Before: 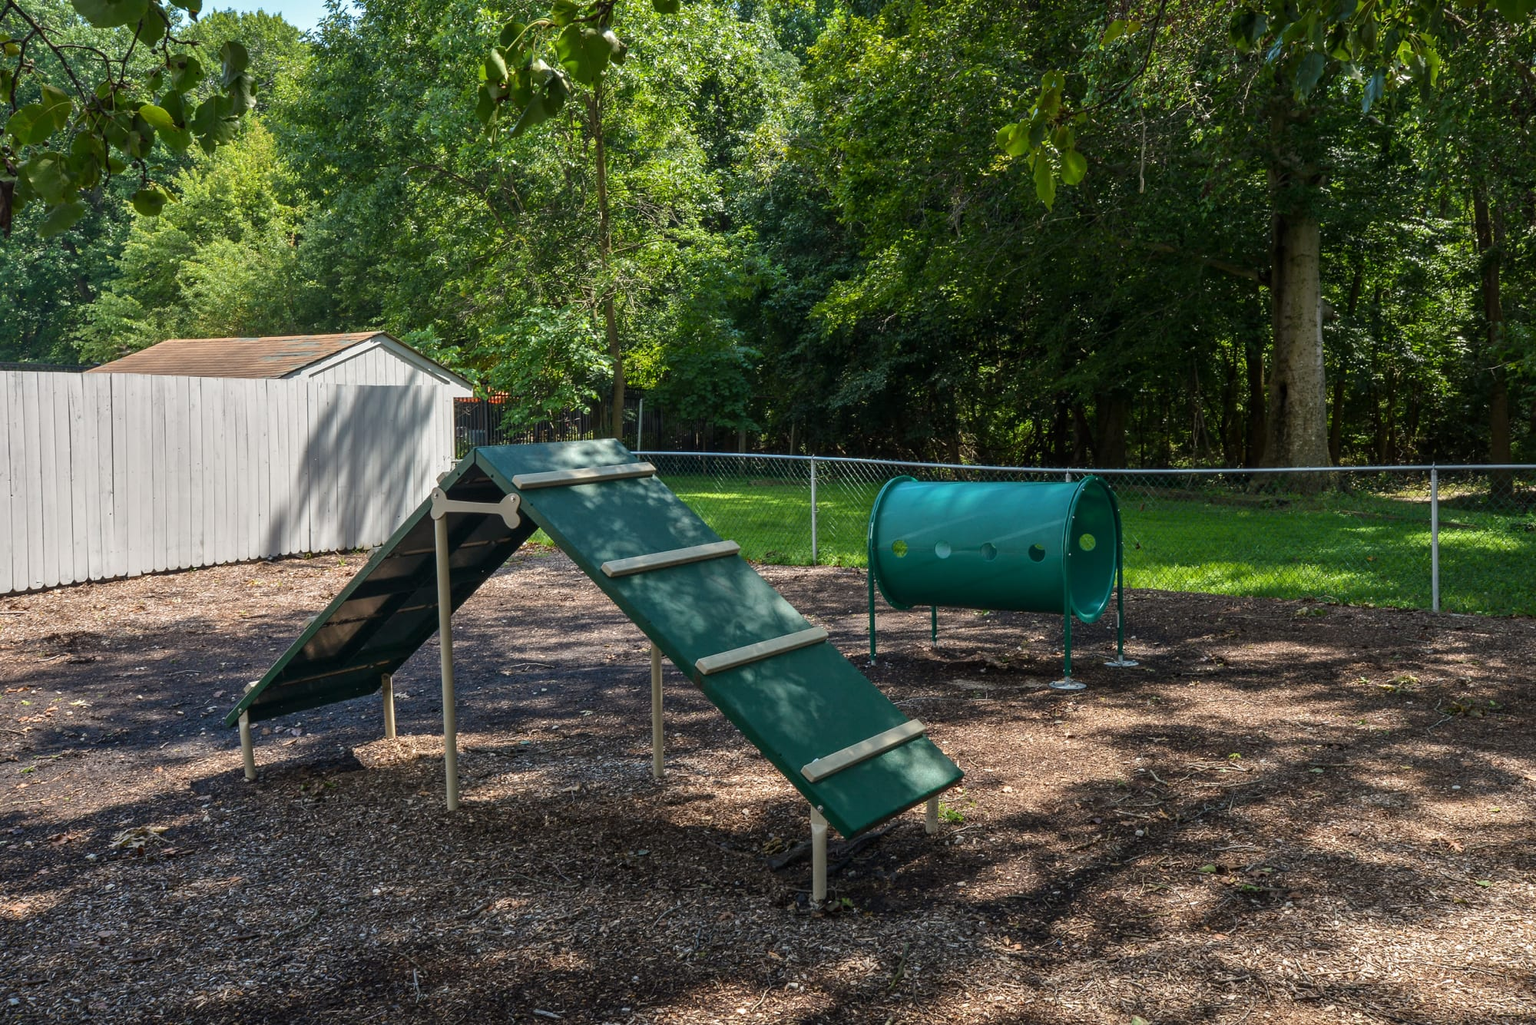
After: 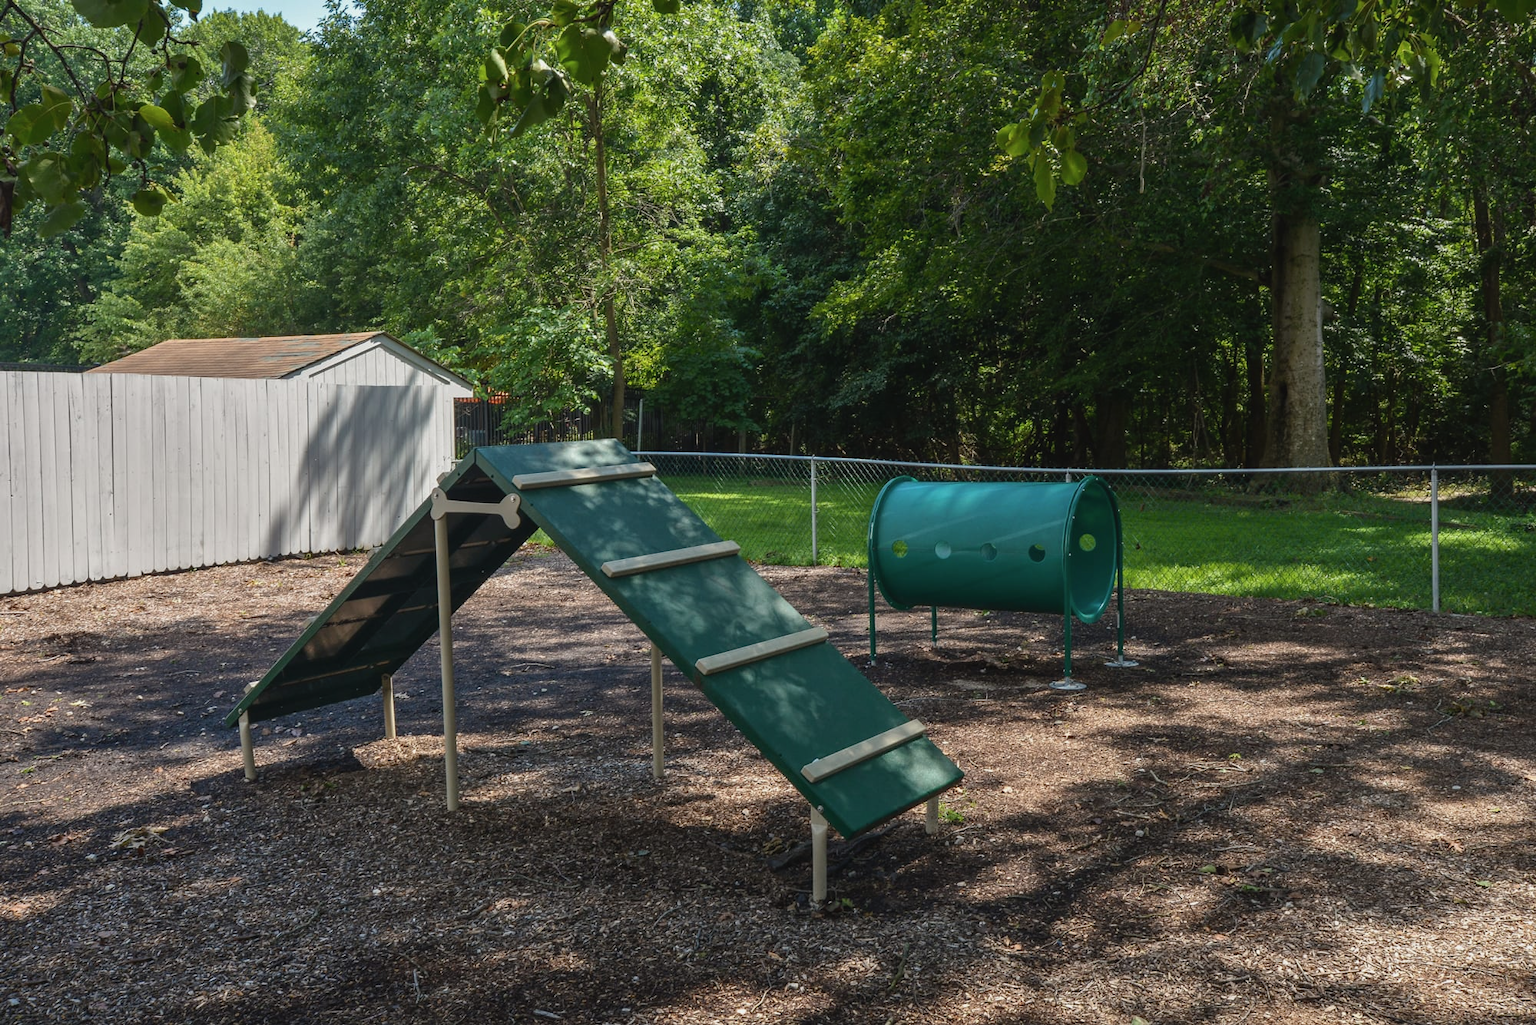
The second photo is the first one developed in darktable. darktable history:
exposure: exposure -0.013 EV, compensate highlight preservation false
contrast brightness saturation: contrast -0.084, brightness -0.035, saturation -0.107
